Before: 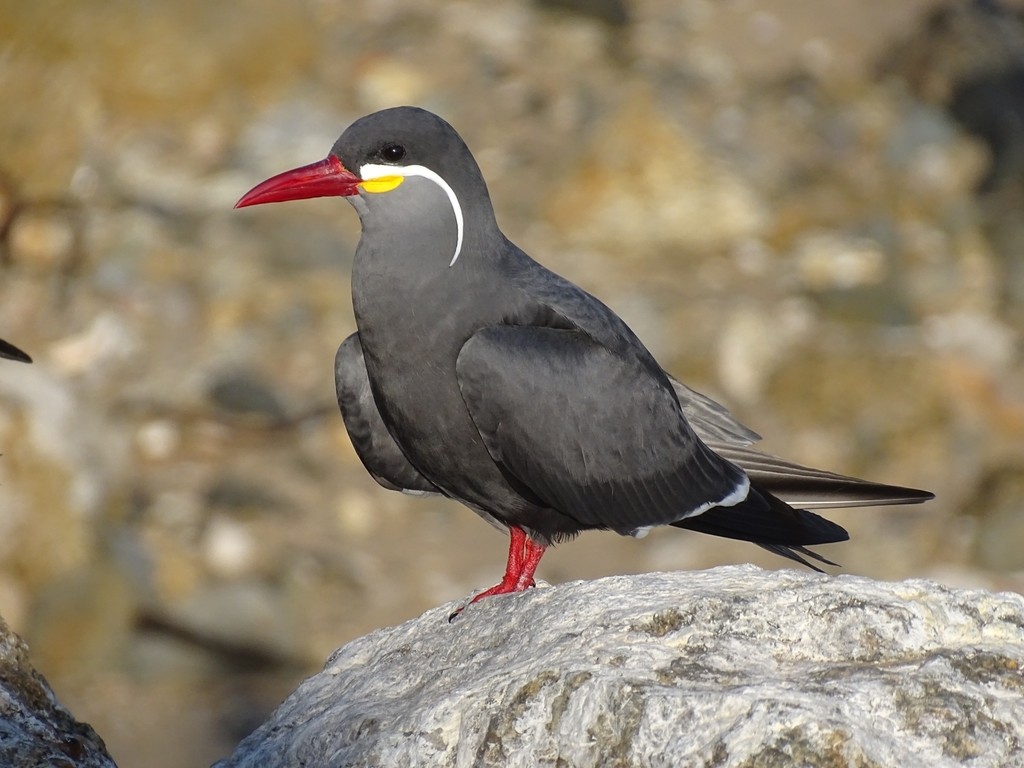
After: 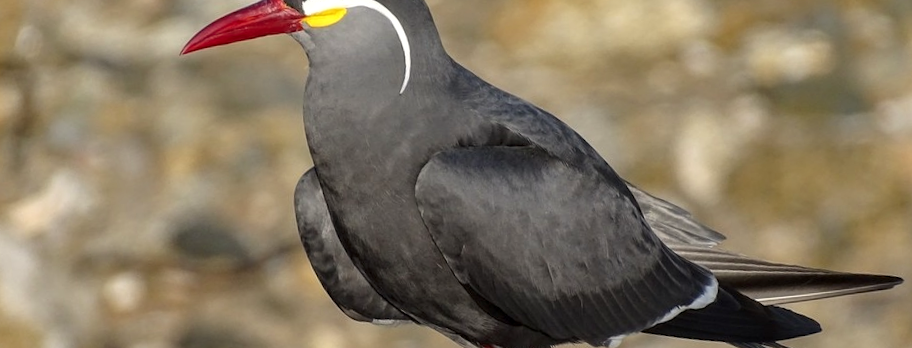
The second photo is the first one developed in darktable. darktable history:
crop: left 1.744%, top 19.225%, right 5.069%, bottom 28.357%
rotate and perspective: rotation -5°, crop left 0.05, crop right 0.952, crop top 0.11, crop bottom 0.89
local contrast: on, module defaults
white balance: red 1.009, blue 0.985
